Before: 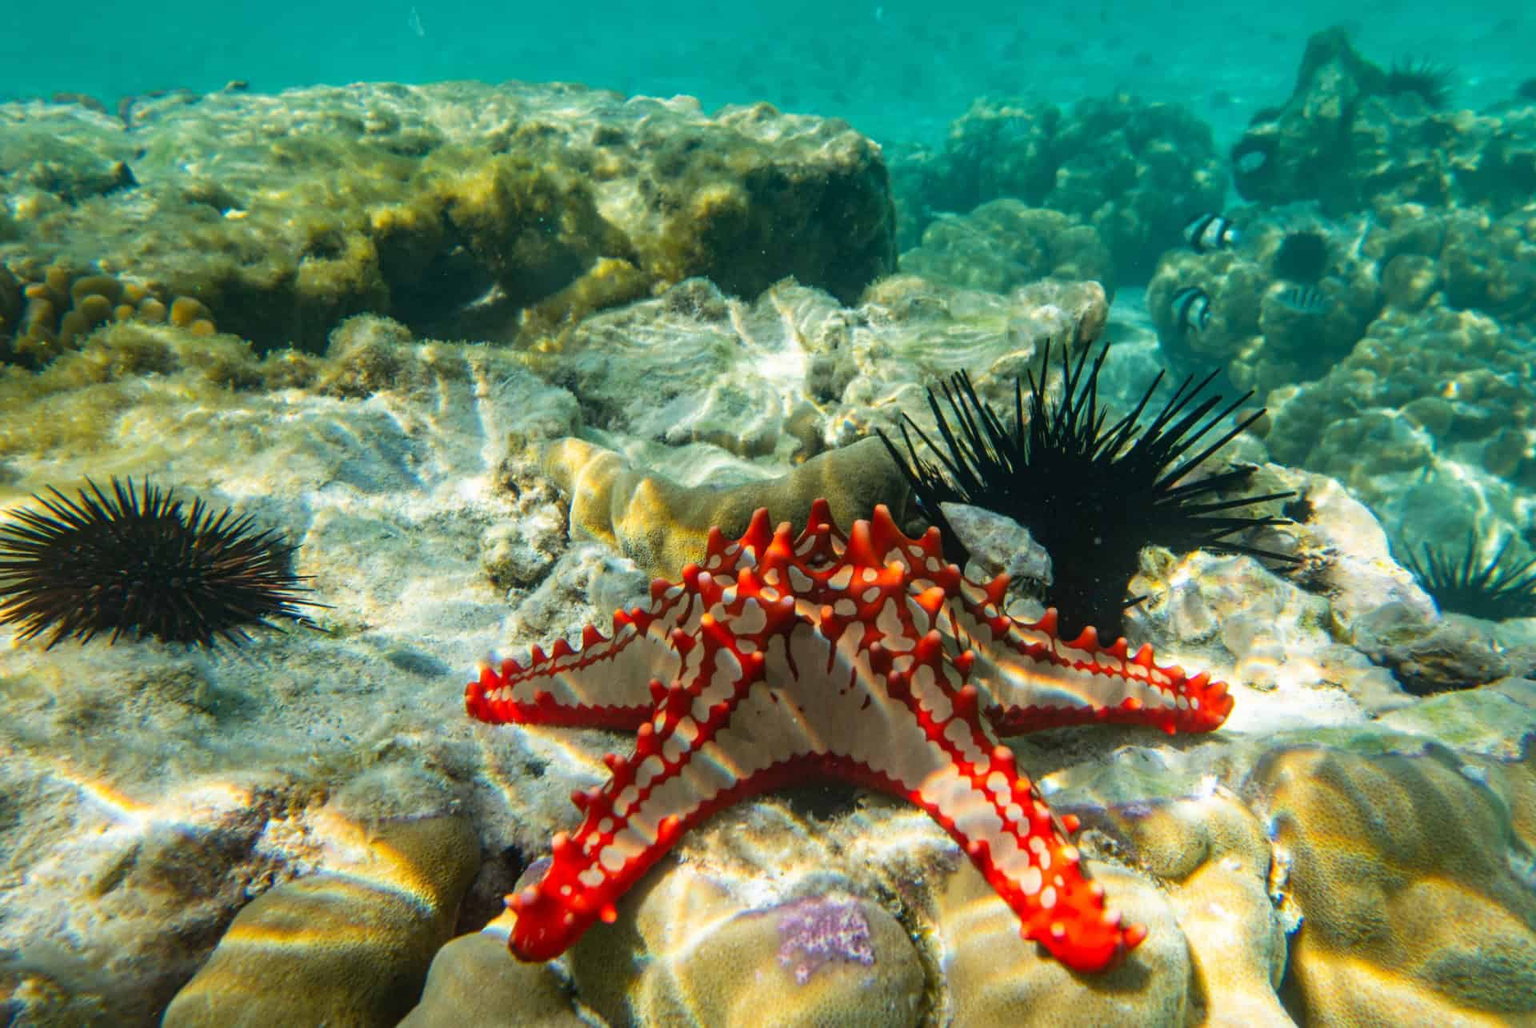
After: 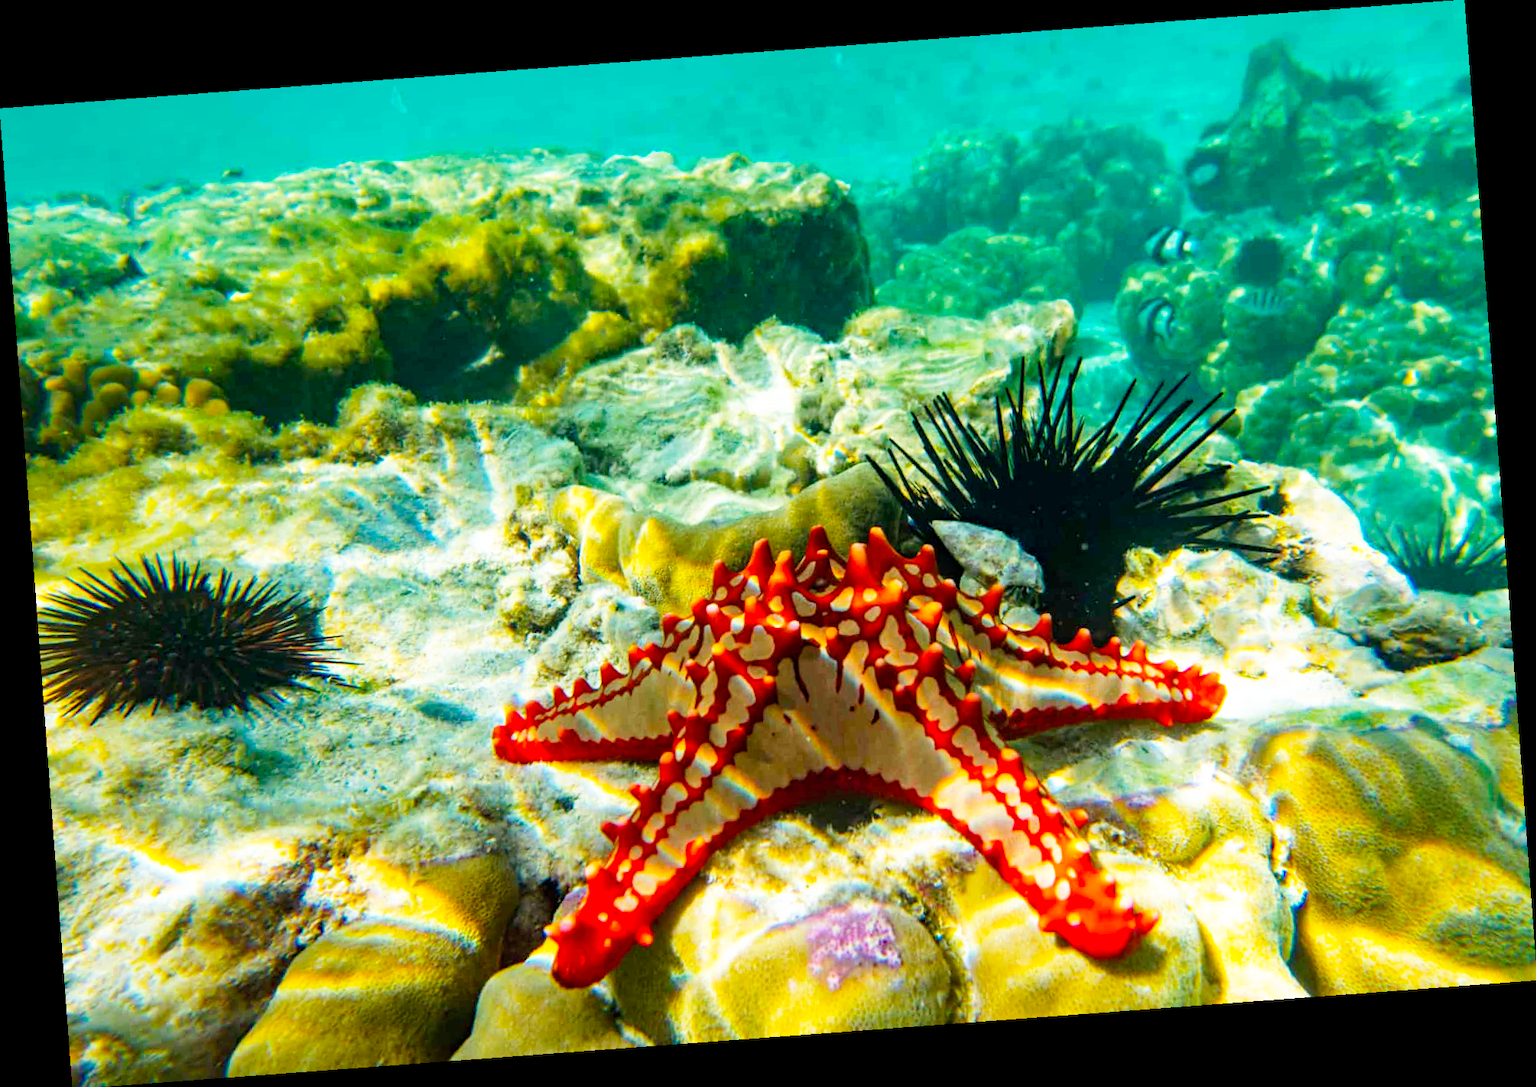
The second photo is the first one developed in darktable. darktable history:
rotate and perspective: rotation -4.25°, automatic cropping off
shadows and highlights: shadows 25, highlights -25
color balance rgb: perceptual saturation grading › global saturation 30%, global vibrance 20%
base curve: curves: ch0 [(0, 0) (0.005, 0.002) (0.15, 0.3) (0.4, 0.7) (0.75, 0.95) (1, 1)], preserve colors none
haze removal: compatibility mode true, adaptive false
